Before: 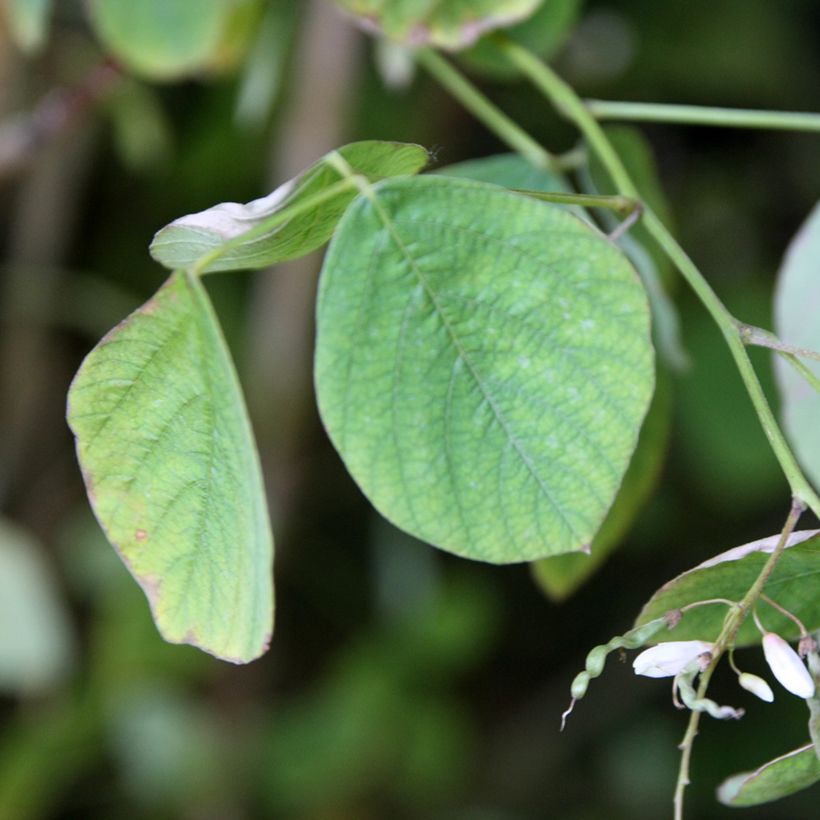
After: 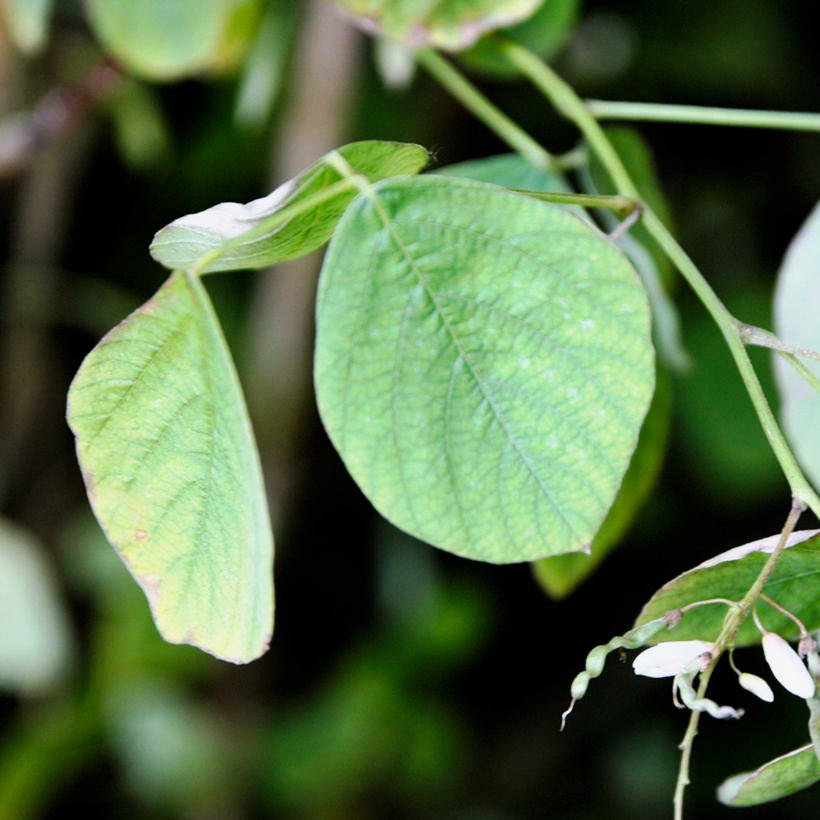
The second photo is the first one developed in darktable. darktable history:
tone curve: curves: ch0 [(0, 0) (0.035, 0.011) (0.133, 0.076) (0.285, 0.265) (0.491, 0.541) (0.617, 0.693) (0.704, 0.77) (0.794, 0.865) (0.895, 0.938) (1, 0.976)]; ch1 [(0, 0) (0.318, 0.278) (0.444, 0.427) (0.502, 0.497) (0.543, 0.547) (0.601, 0.641) (0.746, 0.764) (1, 1)]; ch2 [(0, 0) (0.316, 0.292) (0.381, 0.37) (0.423, 0.448) (0.476, 0.482) (0.502, 0.5) (0.543, 0.547) (0.587, 0.613) (0.642, 0.672) (0.704, 0.727) (0.865, 0.827) (1, 0.951)], preserve colors none
filmic rgb: black relative exposure -12.86 EV, white relative exposure 2.81 EV, target black luminance 0%, hardness 8.58, latitude 69.63%, contrast 1.135, shadows ↔ highlights balance -0.574%, color science v6 (2022), iterations of high-quality reconstruction 0
